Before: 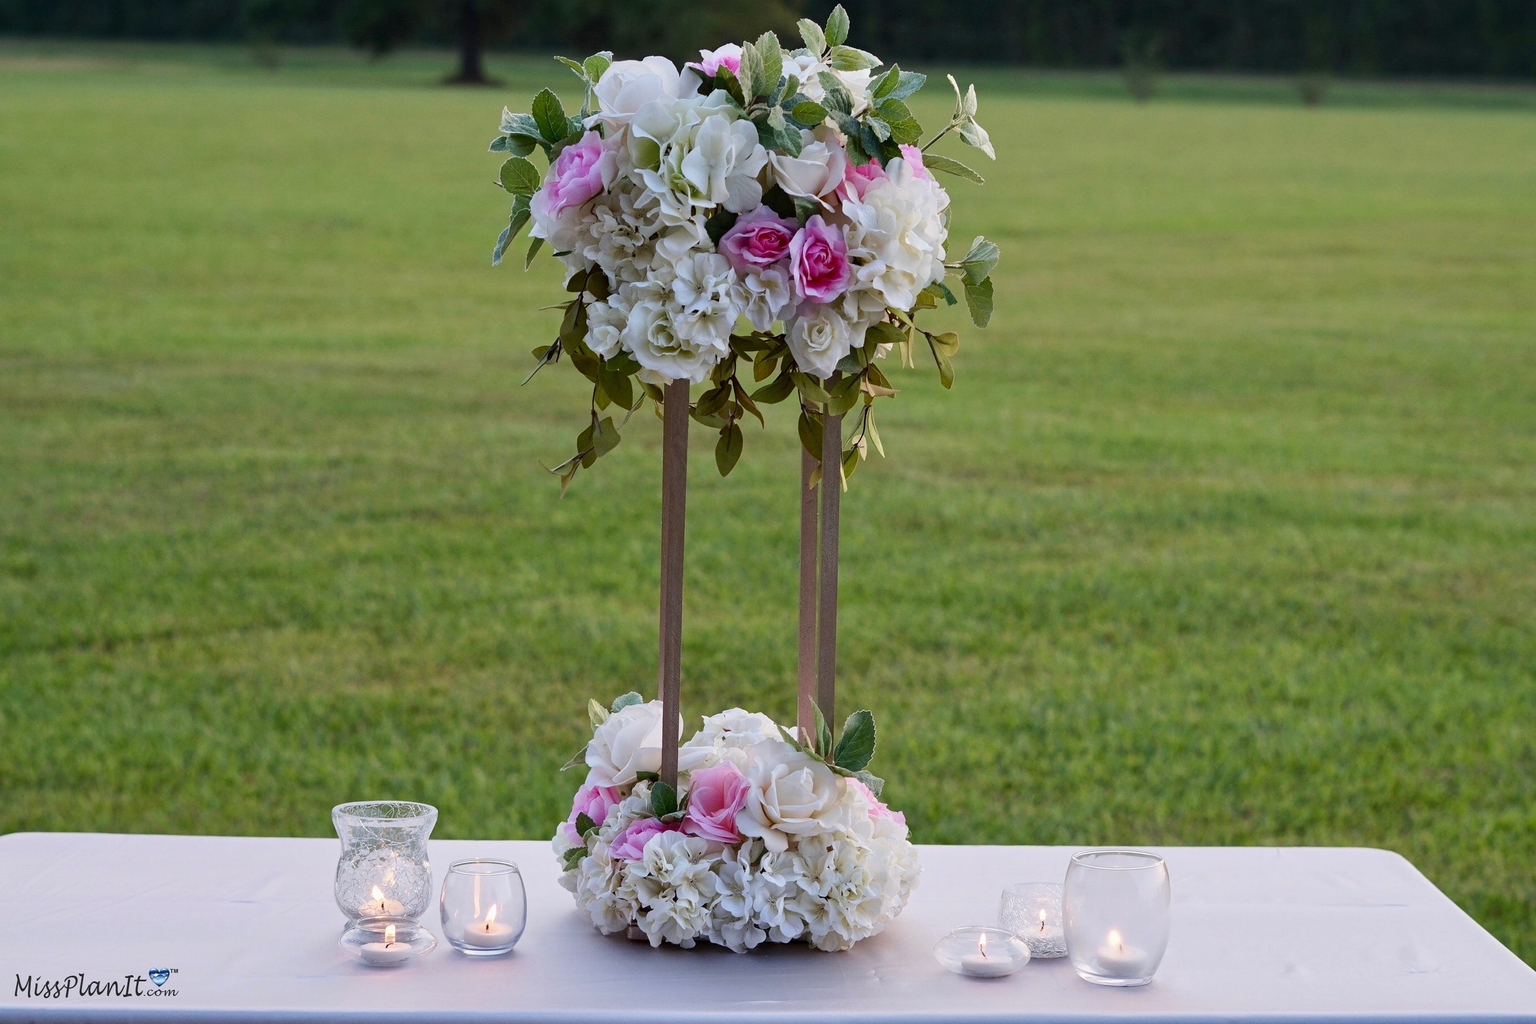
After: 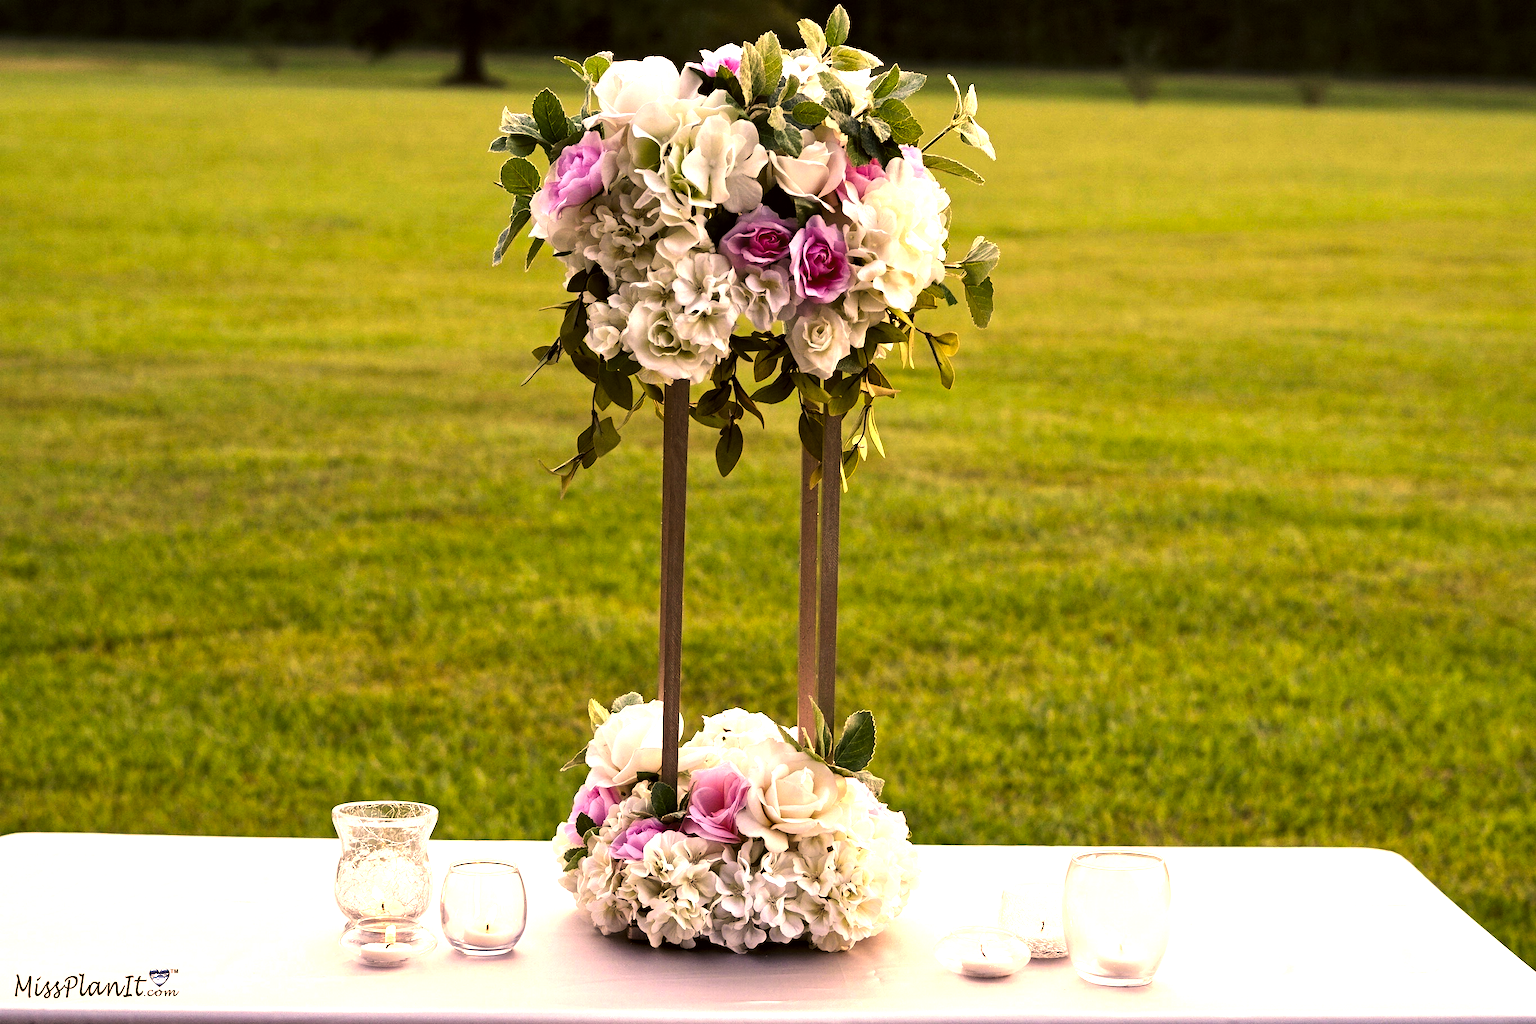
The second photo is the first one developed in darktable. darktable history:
exposure: exposure 0.3 EV, compensate highlight preservation false
levels: levels [0.044, 0.475, 0.791]
color correction: highlights a* 17.94, highlights b* 35.39, shadows a* 1.48, shadows b* 6.42, saturation 1.01
